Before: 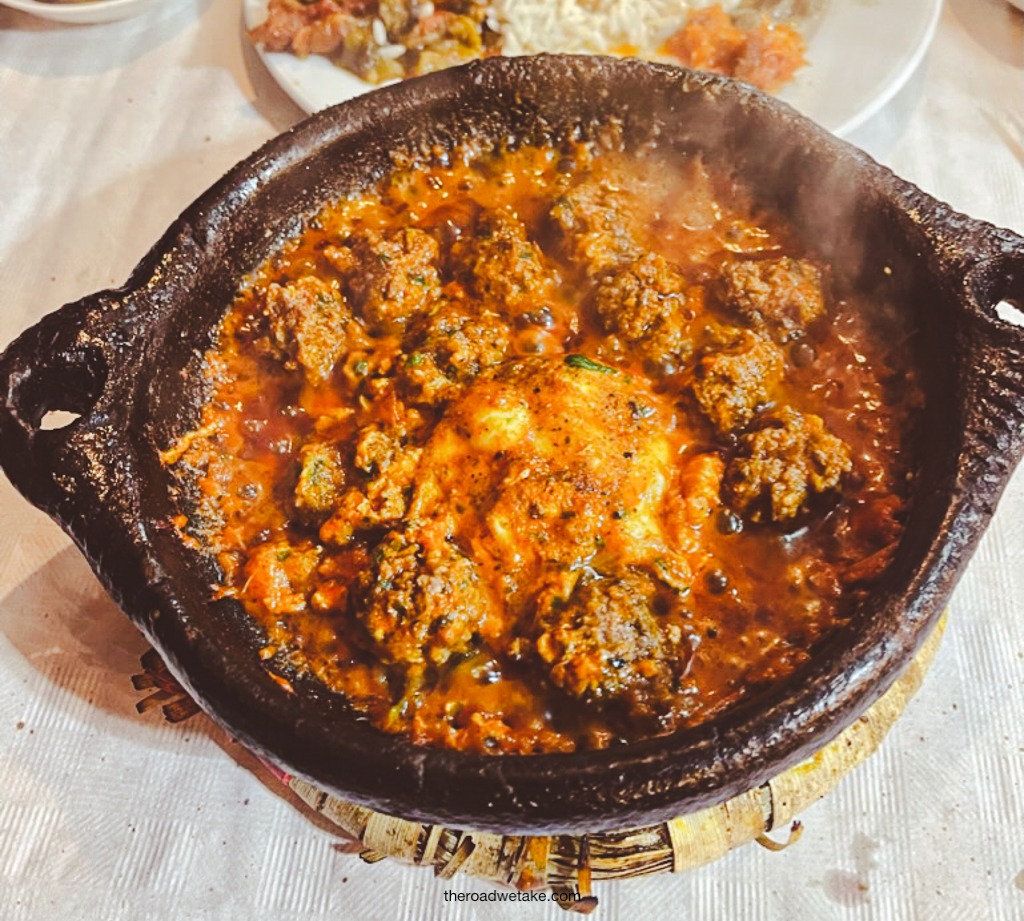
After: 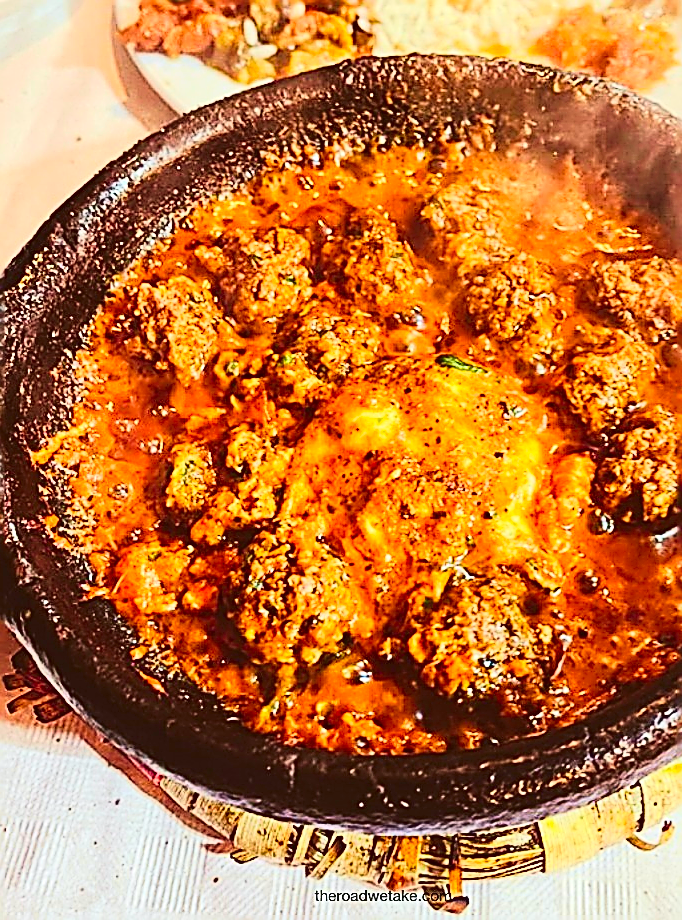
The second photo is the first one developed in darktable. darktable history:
contrast brightness saturation: contrast 0.08, saturation 0.2
sharpen: amount 1.861
crop and rotate: left 12.648%, right 20.685%
tone curve: curves: ch0 [(0.003, 0.032) (0.037, 0.037) (0.142, 0.117) (0.279, 0.311) (0.405, 0.49) (0.526, 0.651) (0.722, 0.857) (0.875, 0.946) (1, 0.98)]; ch1 [(0, 0) (0.305, 0.325) (0.453, 0.437) (0.482, 0.473) (0.501, 0.498) (0.515, 0.523) (0.559, 0.591) (0.6, 0.659) (0.656, 0.71) (1, 1)]; ch2 [(0, 0) (0.323, 0.277) (0.424, 0.396) (0.479, 0.484) (0.499, 0.502) (0.515, 0.537) (0.564, 0.595) (0.644, 0.703) (0.742, 0.803) (1, 1)], color space Lab, independent channels, preserve colors none
